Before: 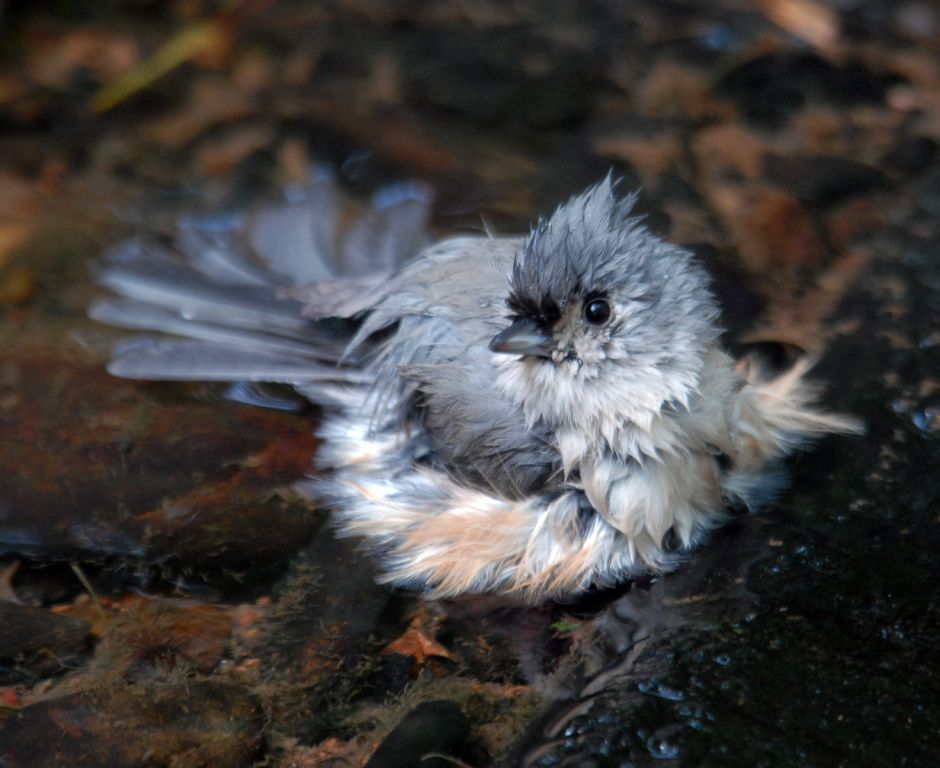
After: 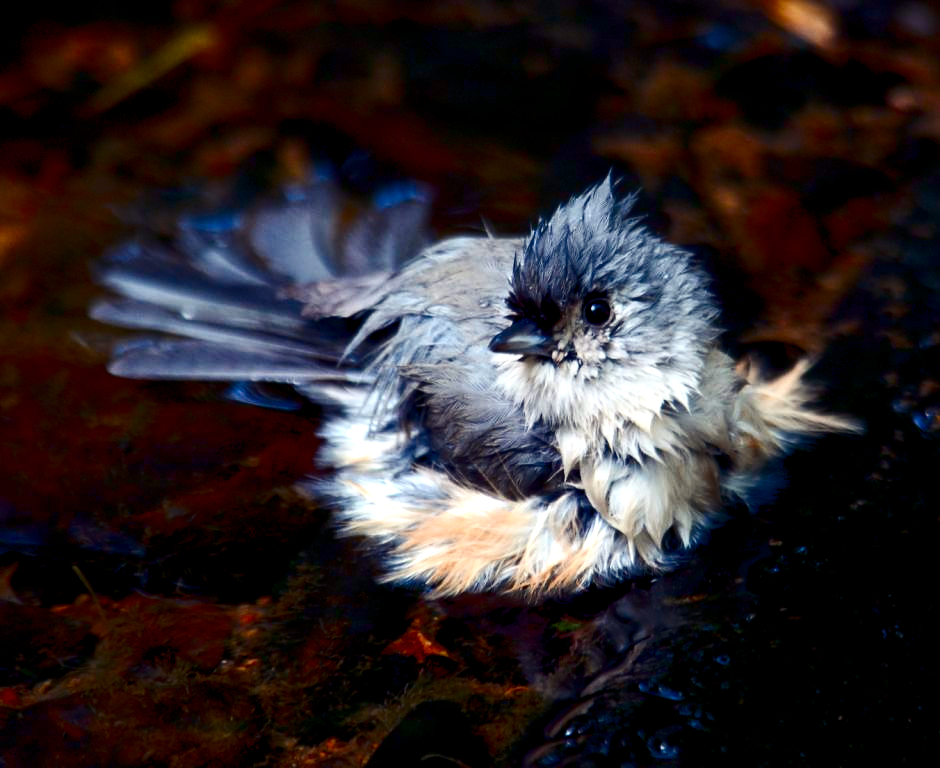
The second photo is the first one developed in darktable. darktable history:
color balance rgb: shadows lift › luminance -21.66%, shadows lift › chroma 6.57%, shadows lift › hue 270°, power › chroma 0.68%, power › hue 60°, highlights gain › luminance 6.08%, highlights gain › chroma 1.33%, highlights gain › hue 90°, global offset › luminance -0.87%, perceptual saturation grading › global saturation 26.86%, perceptual saturation grading › highlights -28.39%, perceptual saturation grading › mid-tones 15.22%, perceptual saturation grading › shadows 33.98%, perceptual brilliance grading › highlights 10%, perceptual brilliance grading › mid-tones 5%
sharpen: amount 0.2
contrast brightness saturation: contrast 0.22, brightness -0.19, saturation 0.24
